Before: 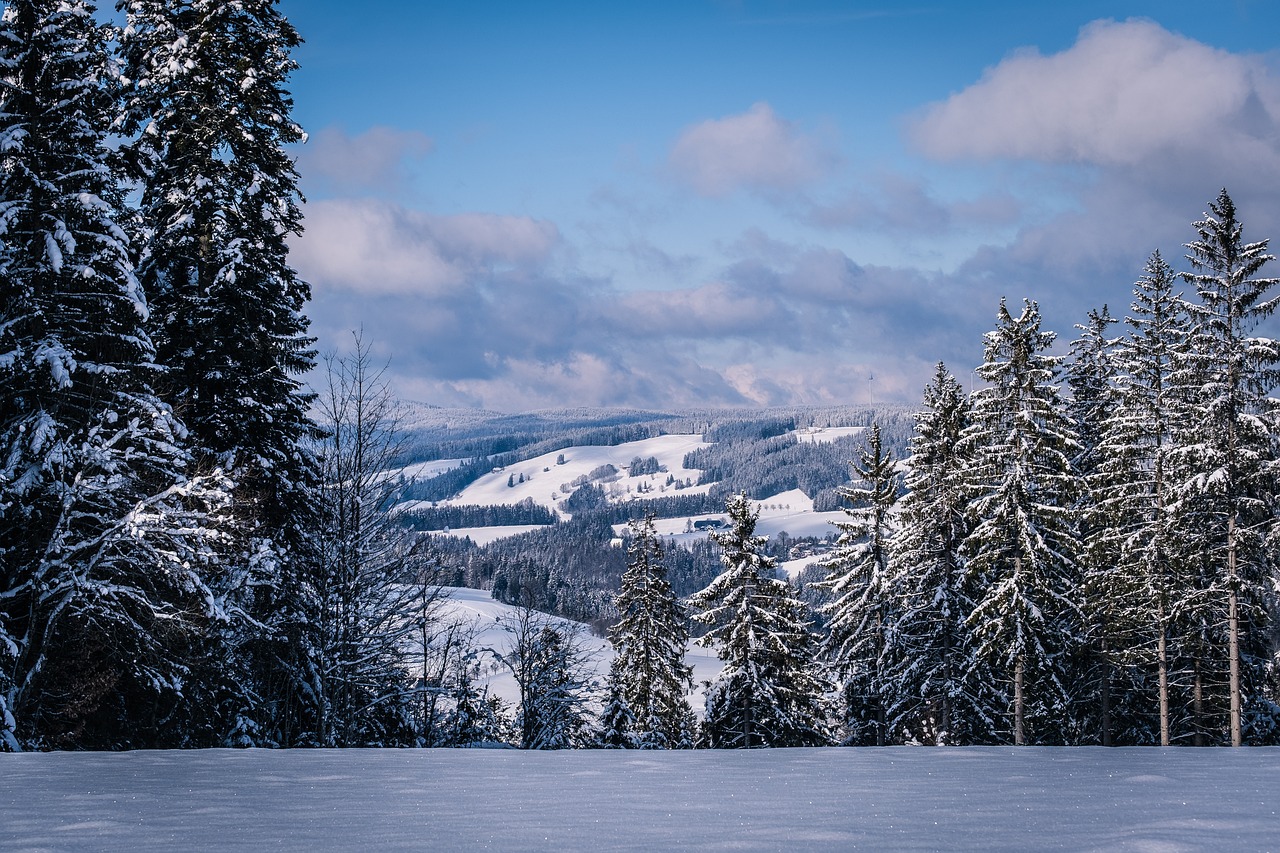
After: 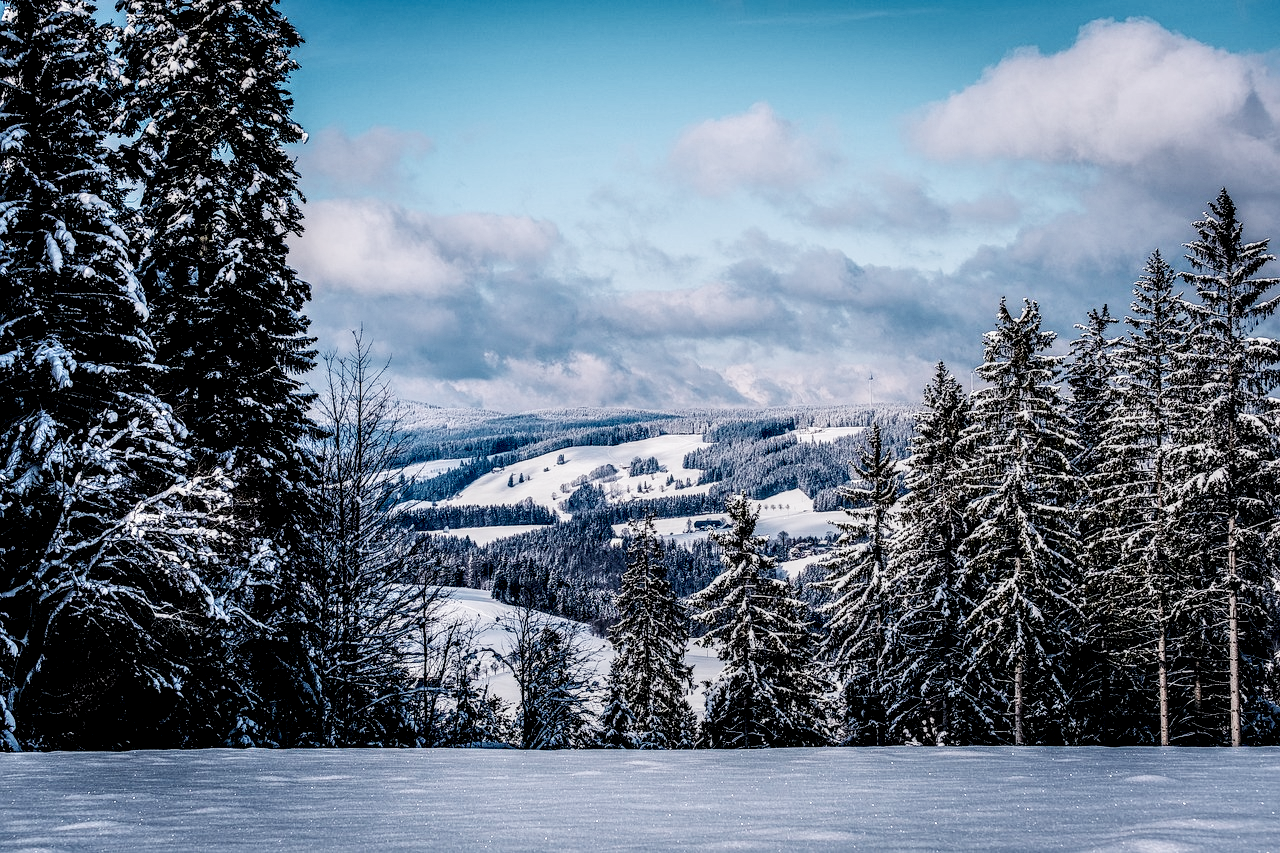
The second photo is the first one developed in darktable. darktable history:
local contrast: highlights 65%, shadows 54%, detail 169%, midtone range 0.514
color zones: curves: ch0 [(0.018, 0.548) (0.224, 0.64) (0.425, 0.447) (0.675, 0.575) (0.732, 0.579)]; ch1 [(0.066, 0.487) (0.25, 0.5) (0.404, 0.43) (0.75, 0.421) (0.956, 0.421)]; ch2 [(0.044, 0.561) (0.215, 0.465) (0.399, 0.544) (0.465, 0.548) (0.614, 0.447) (0.724, 0.43) (0.882, 0.623) (0.956, 0.632)]
sigmoid: contrast 1.7, skew -0.1, preserve hue 0%, red attenuation 0.1, red rotation 0.035, green attenuation 0.1, green rotation -0.017, blue attenuation 0.15, blue rotation -0.052, base primaries Rec2020
